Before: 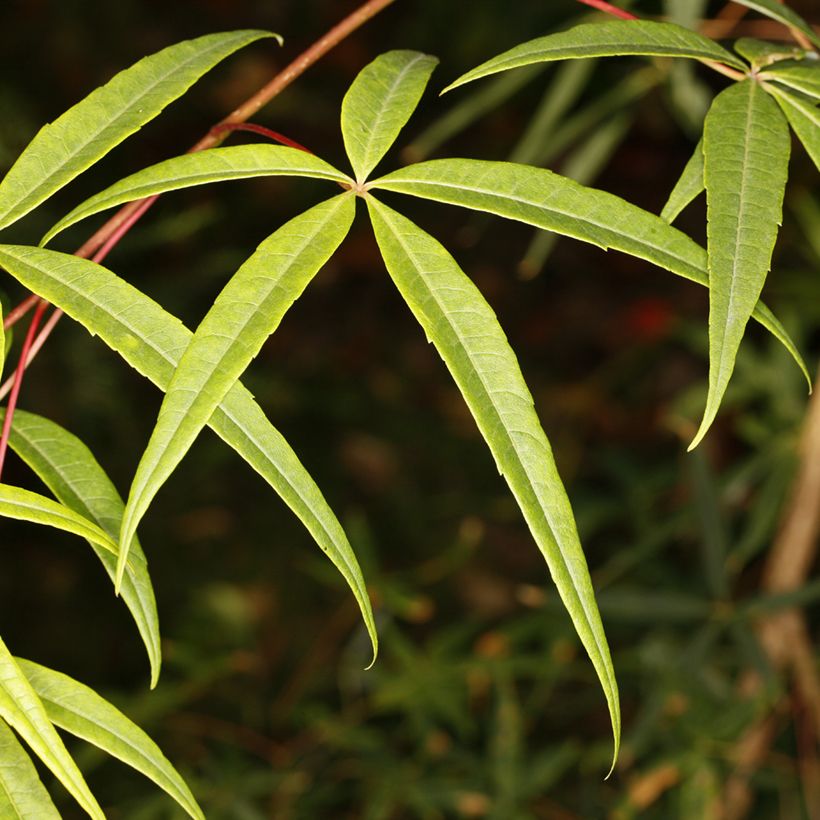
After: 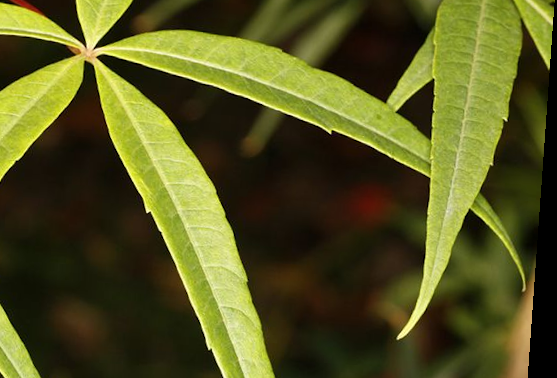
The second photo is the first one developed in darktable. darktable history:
crop: left 36.005%, top 18.293%, right 0.31%, bottom 38.444%
rotate and perspective: rotation 4.1°, automatic cropping off
